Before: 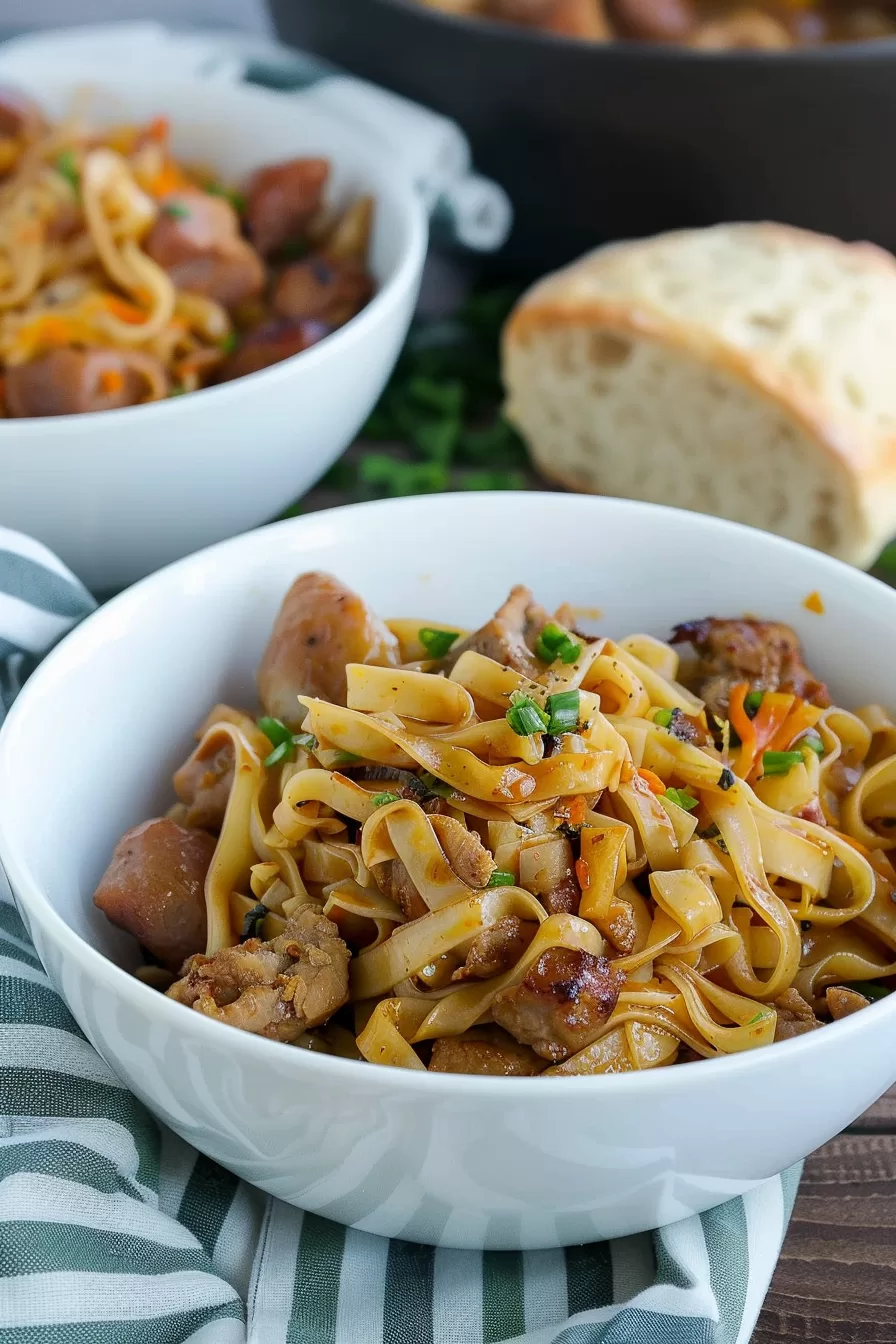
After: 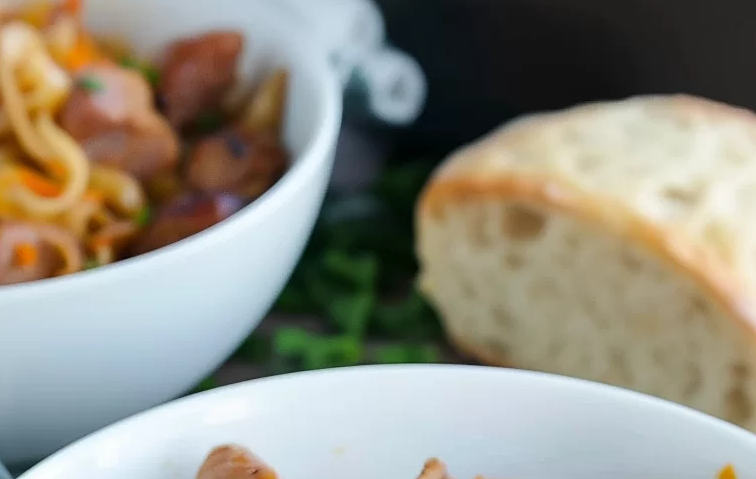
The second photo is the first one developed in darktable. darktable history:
sharpen: amount 0.209
crop and rotate: left 9.676%, top 9.515%, right 5.913%, bottom 54.834%
